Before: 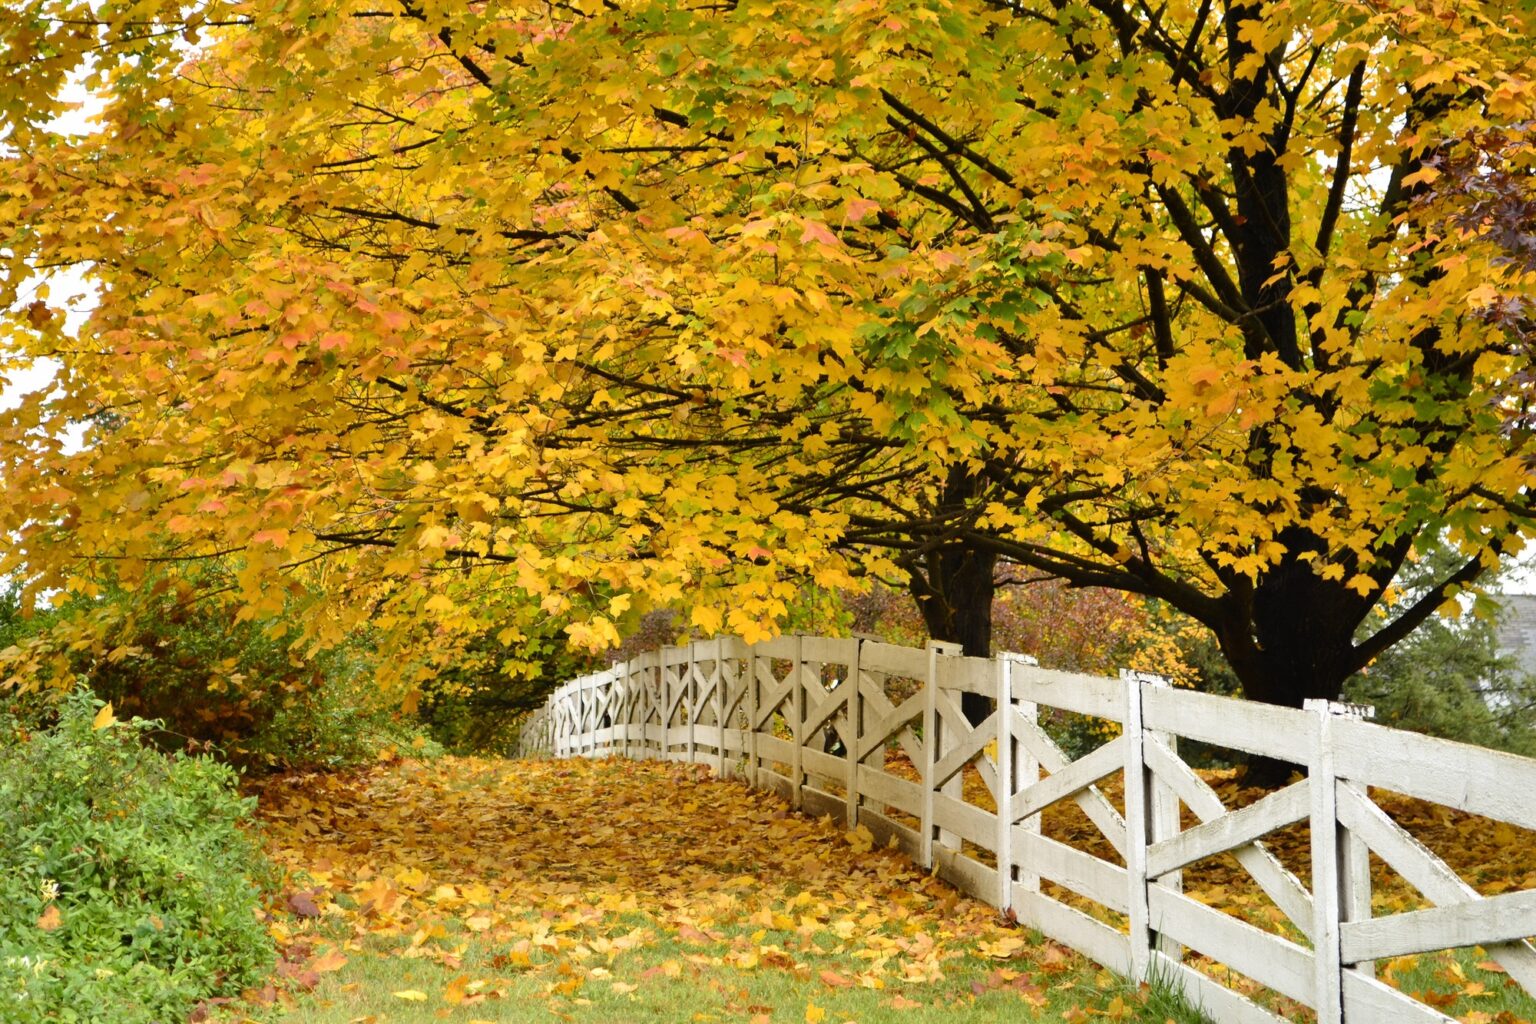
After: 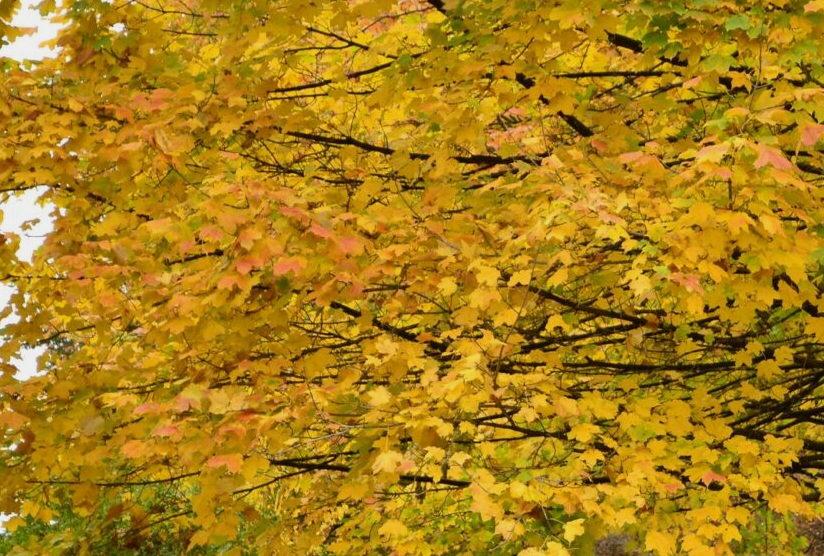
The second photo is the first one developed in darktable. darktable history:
crop and rotate: left 3.034%, top 7.375%, right 43.319%, bottom 38.239%
exposure: exposure -0.216 EV, compensate exposure bias true, compensate highlight preservation false
